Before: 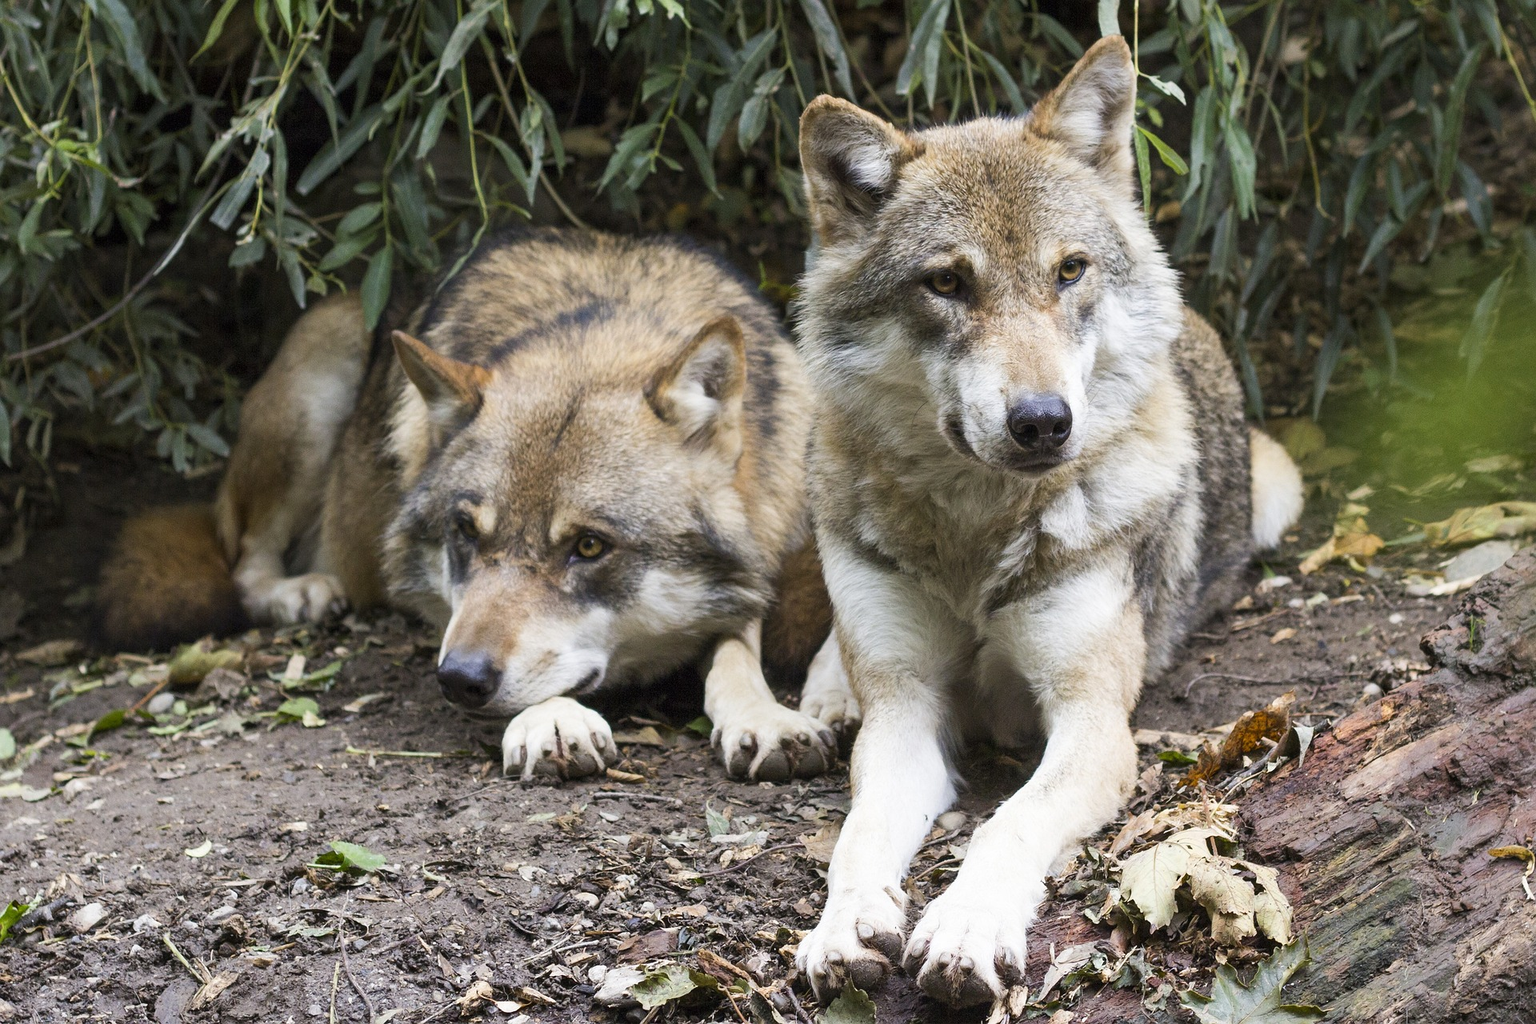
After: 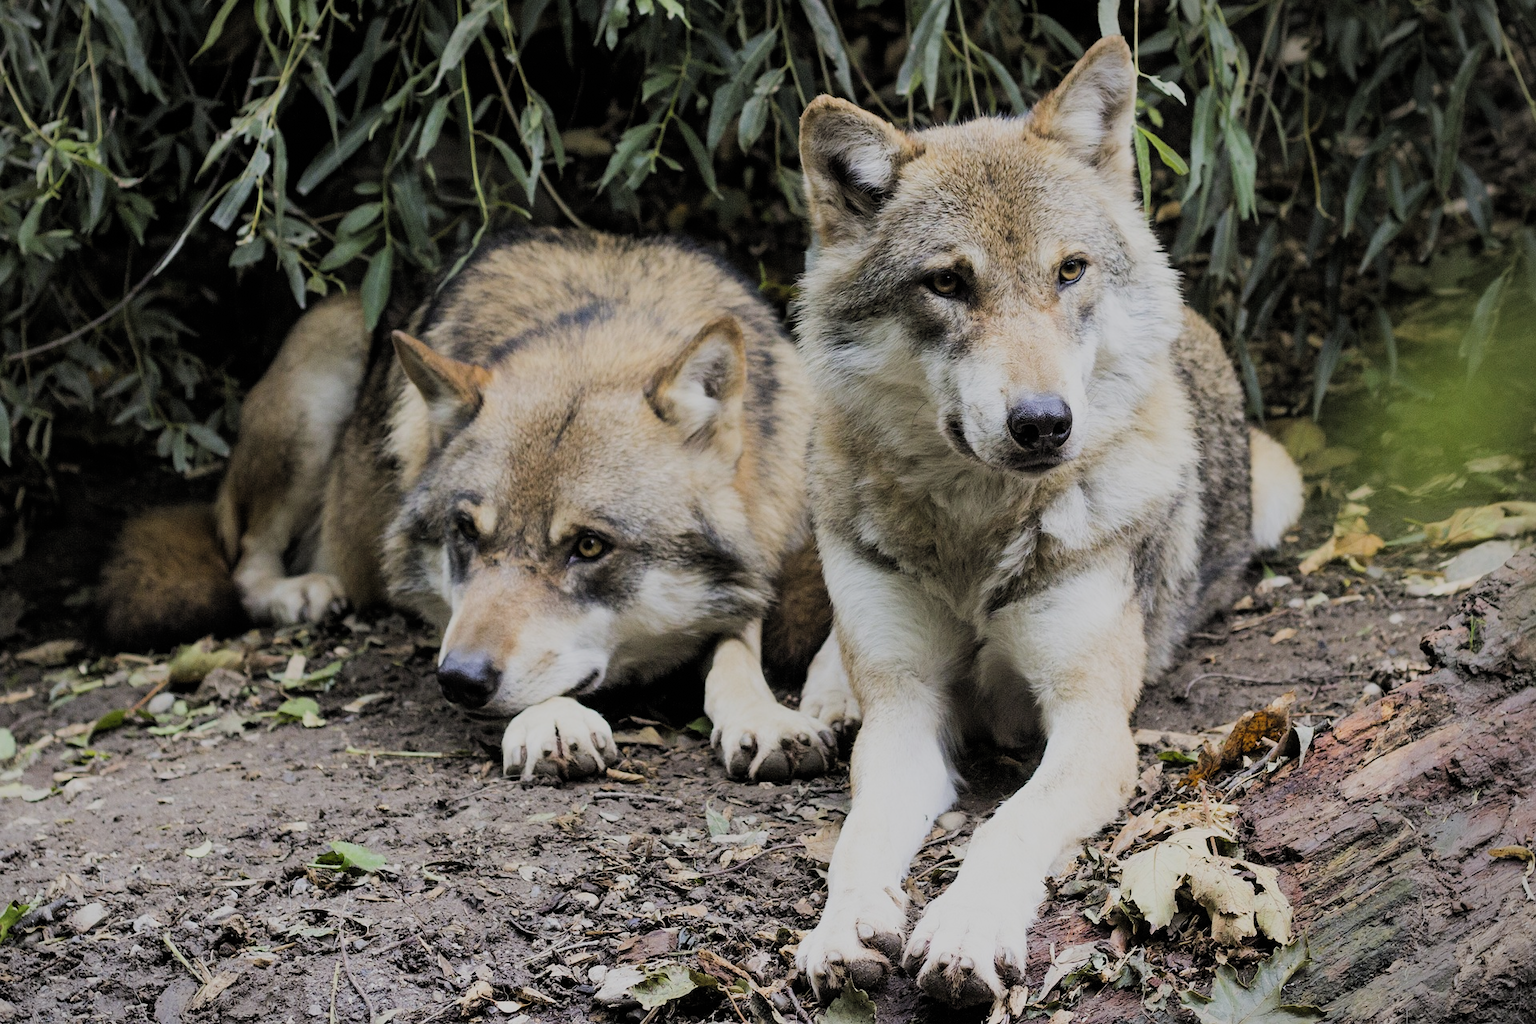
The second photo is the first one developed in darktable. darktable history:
filmic rgb: black relative exposure -6.18 EV, white relative exposure 6.98 EV, hardness 2.24, add noise in highlights 0.001, preserve chrominance luminance Y, color science v3 (2019), use custom middle-gray values true, contrast in highlights soft
vignetting: fall-off start 99.23%, fall-off radius 65.02%, center (-0.081, 0.072), automatic ratio true
